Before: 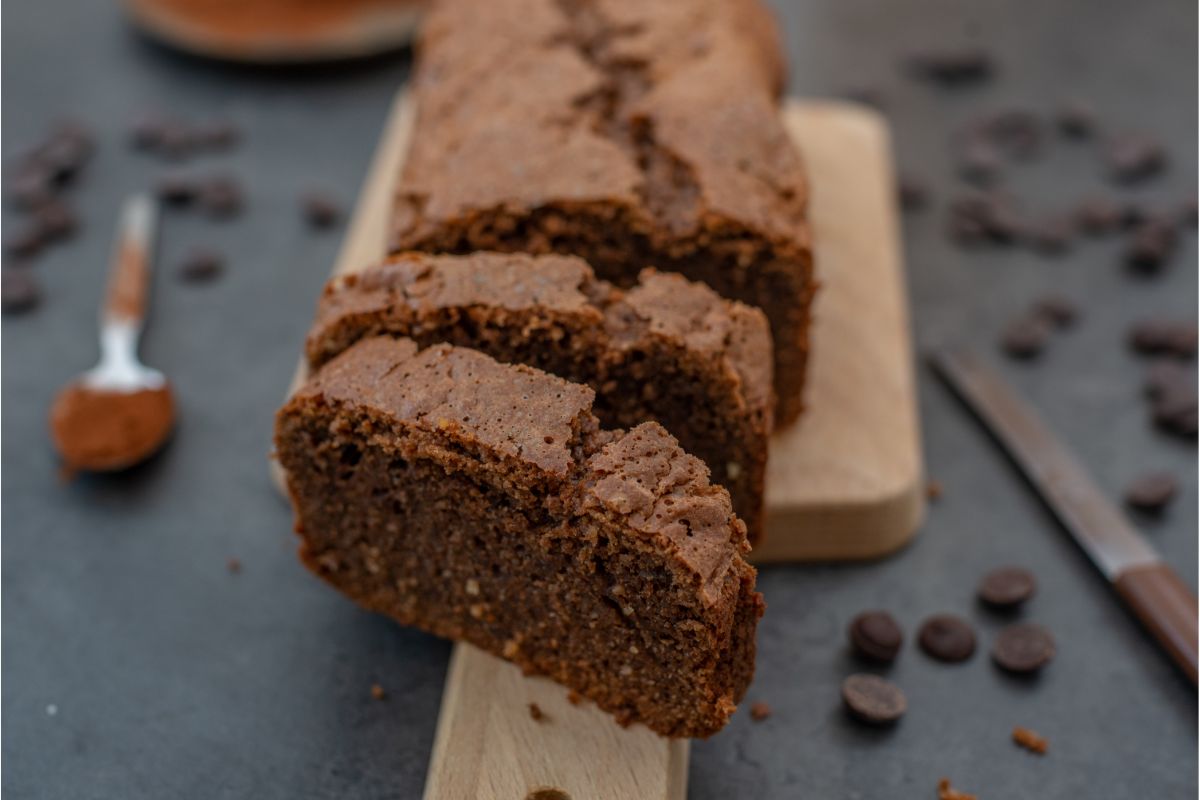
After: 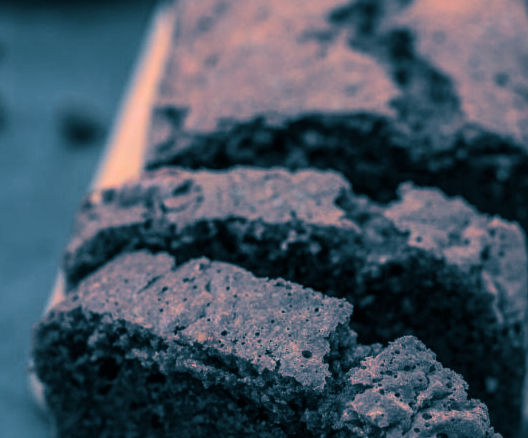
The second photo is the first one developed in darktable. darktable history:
color balance rgb: global vibrance 0.5%
crop: left 20.248%, top 10.86%, right 35.675%, bottom 34.321%
split-toning: shadows › hue 212.4°, balance -70
white balance: red 1.05, blue 1.072
contrast brightness saturation: contrast 0.26, brightness 0.02, saturation 0.87
